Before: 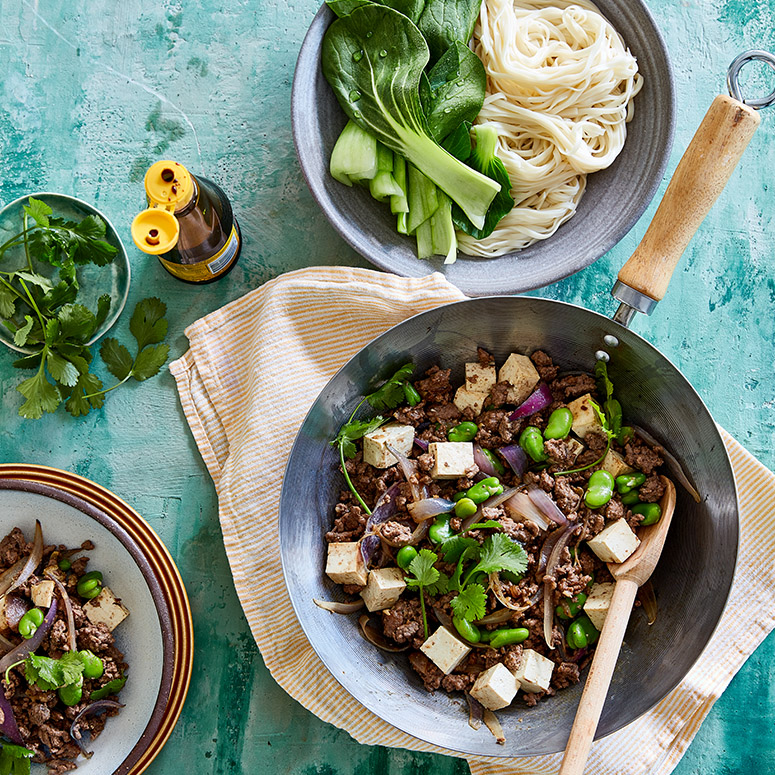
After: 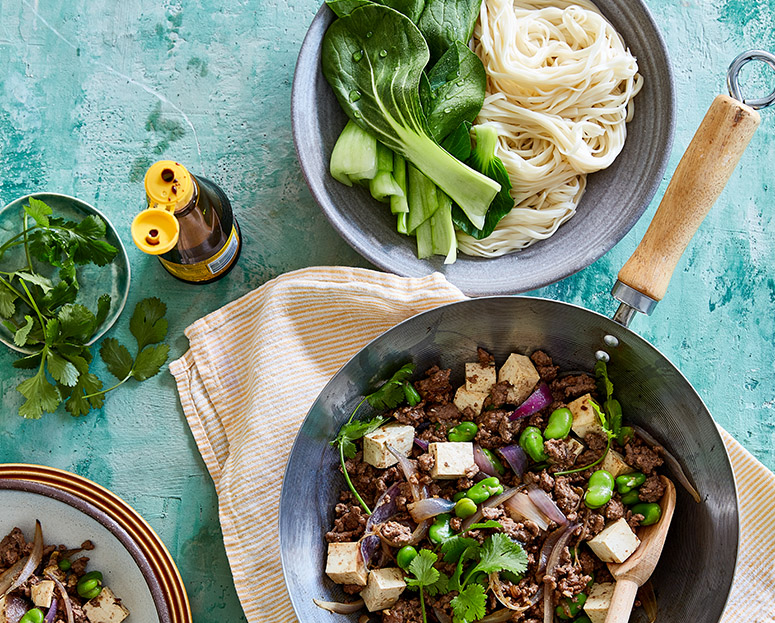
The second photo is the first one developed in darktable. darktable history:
crop: bottom 19.552%
